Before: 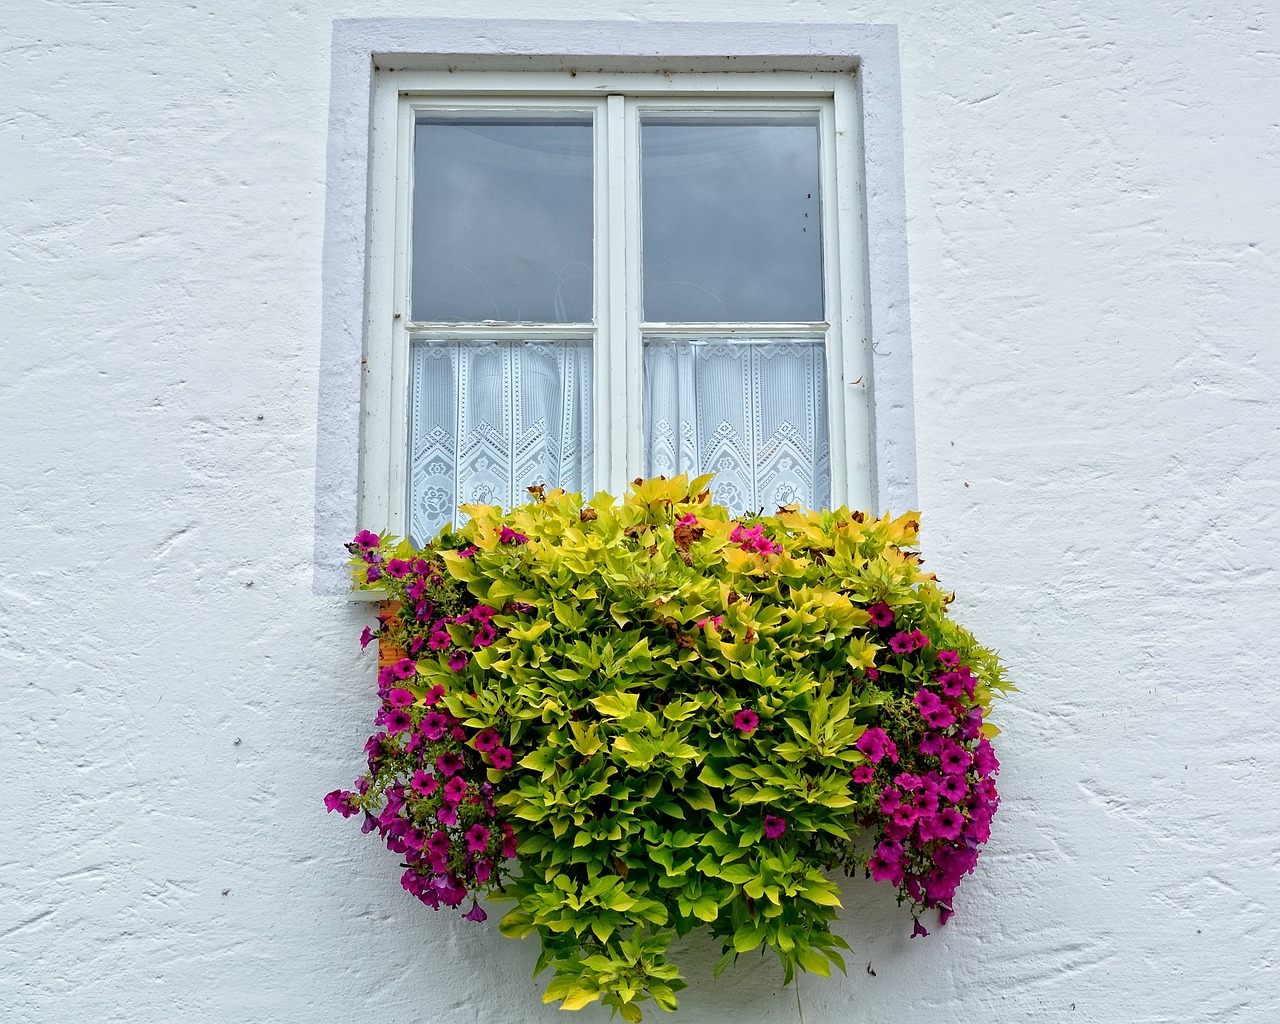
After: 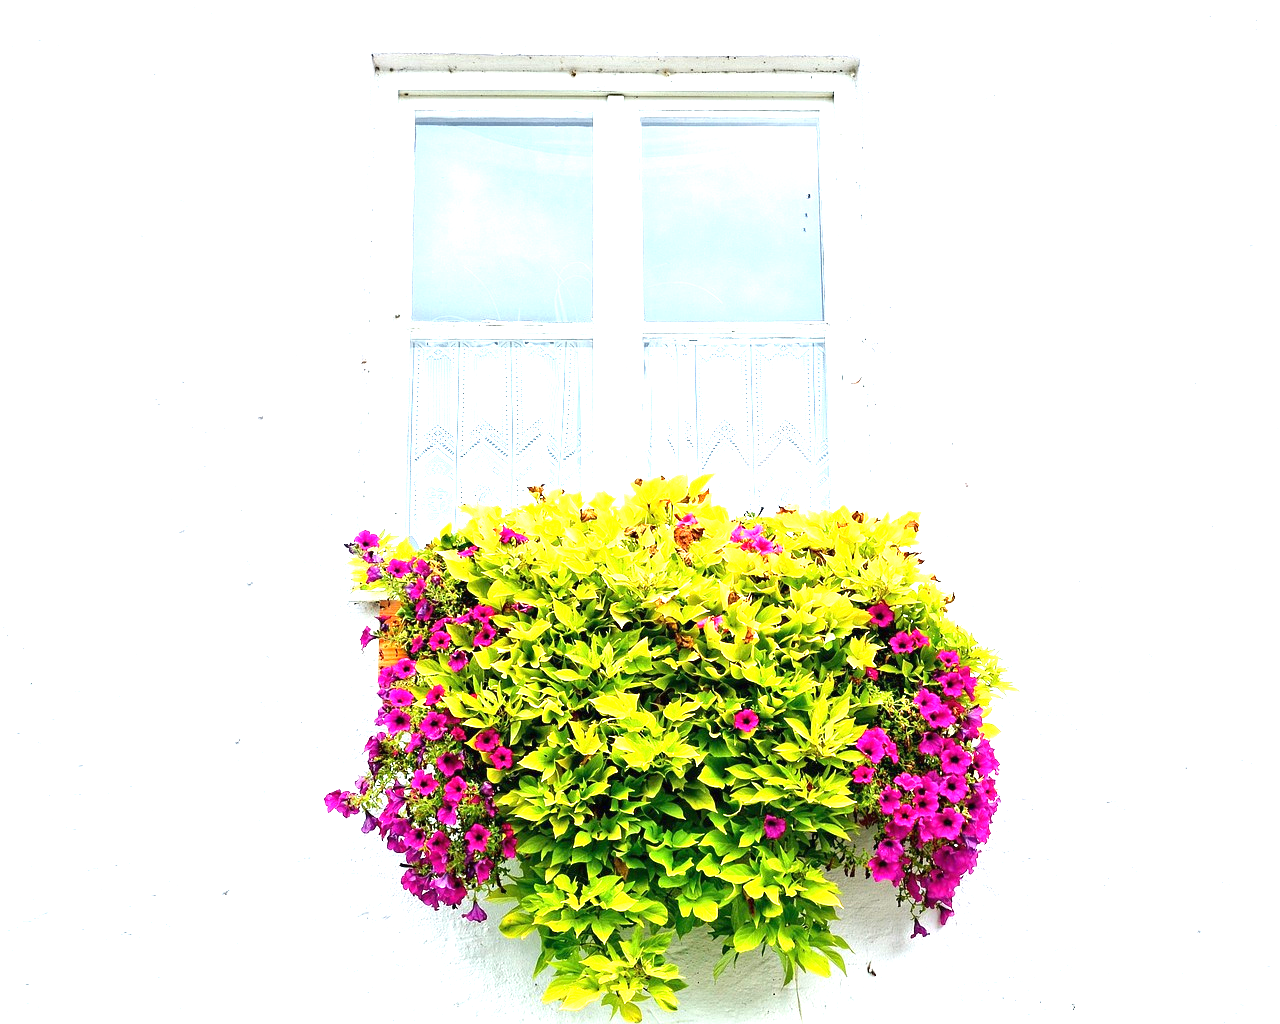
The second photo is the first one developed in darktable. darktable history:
exposure: black level correction 0, exposure 2 EV, compensate highlight preservation false
white balance: red 1, blue 1
